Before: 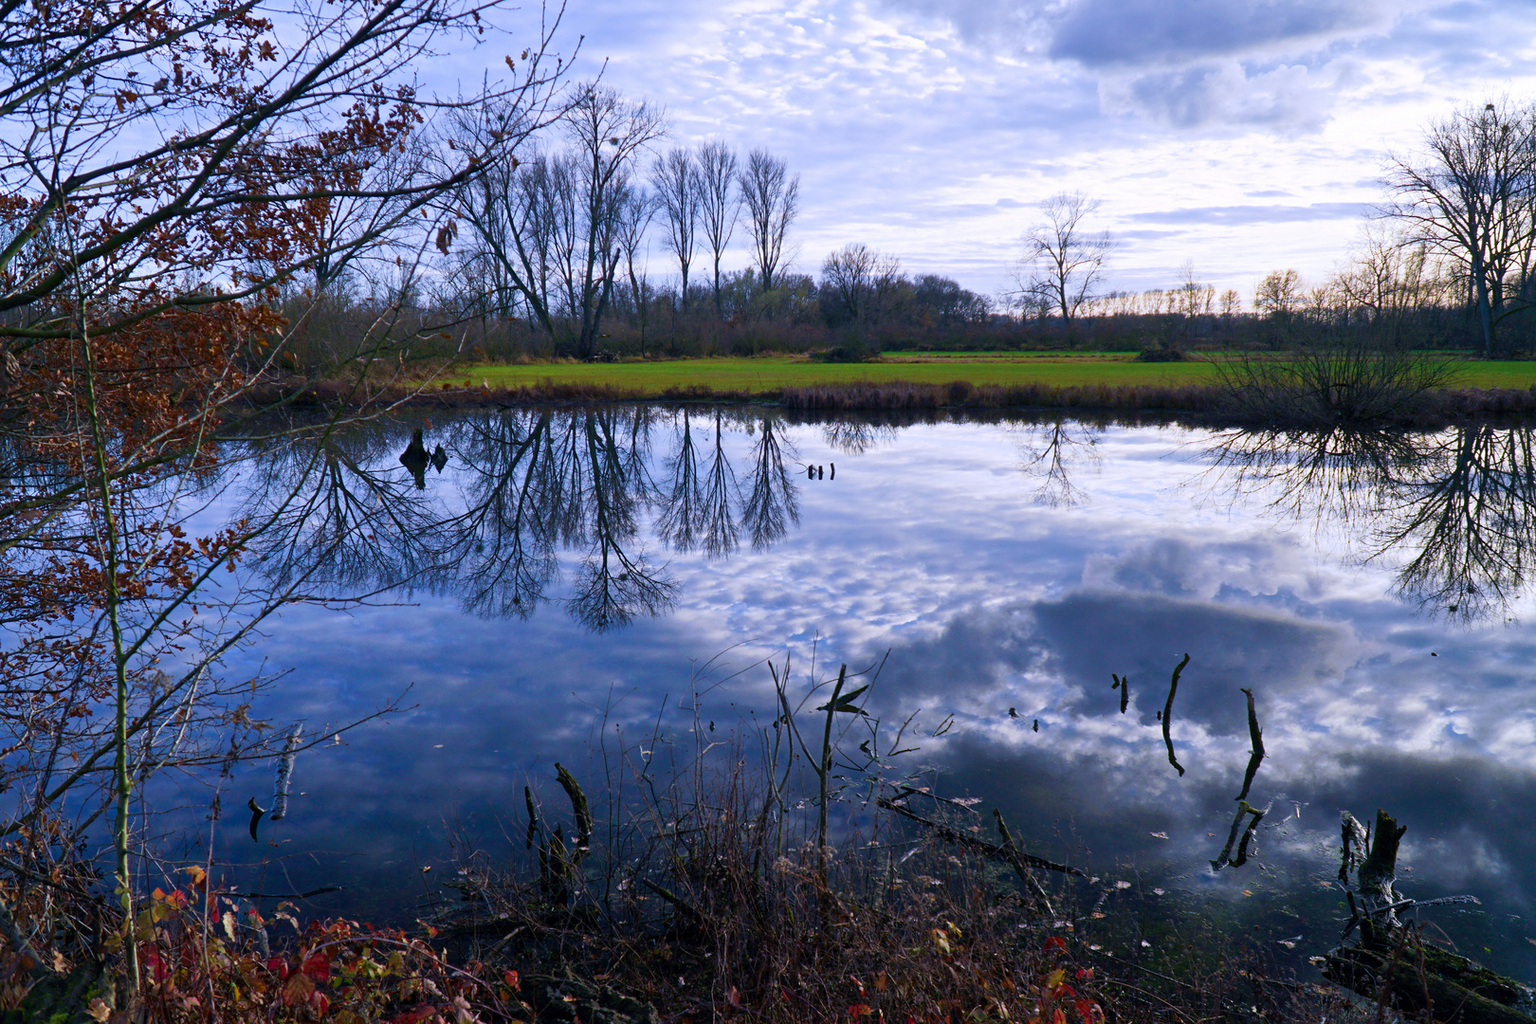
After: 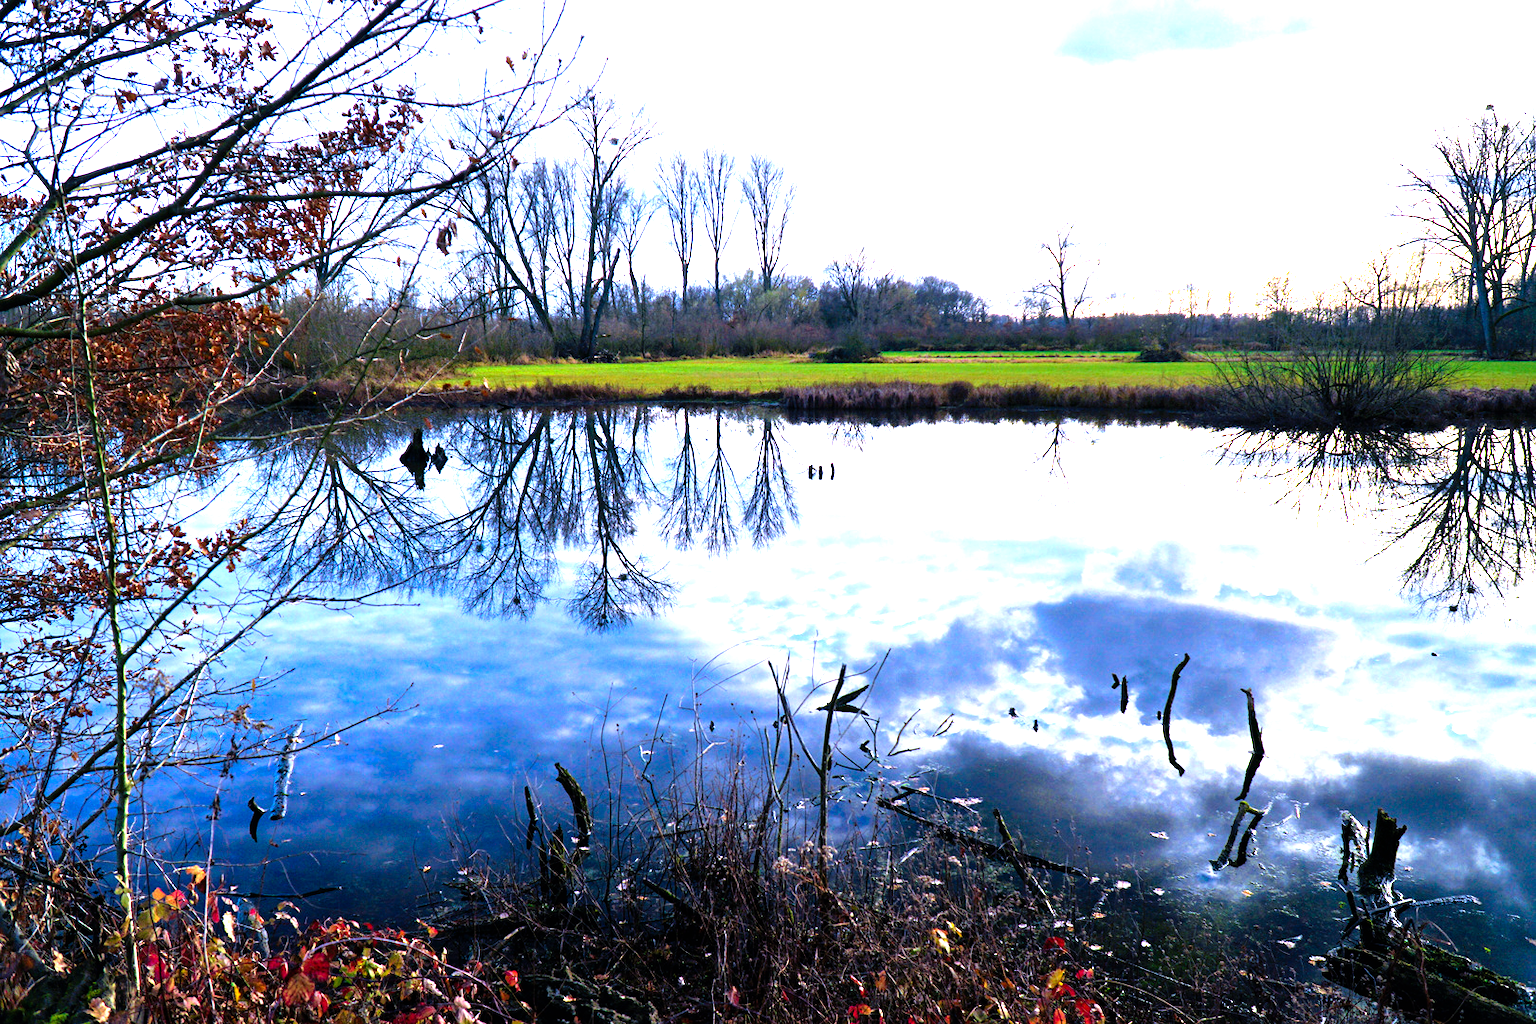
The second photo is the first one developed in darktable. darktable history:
filmic rgb: white relative exposure 3.9 EV, hardness 4.26
levels: levels [0, 0.281, 0.562]
